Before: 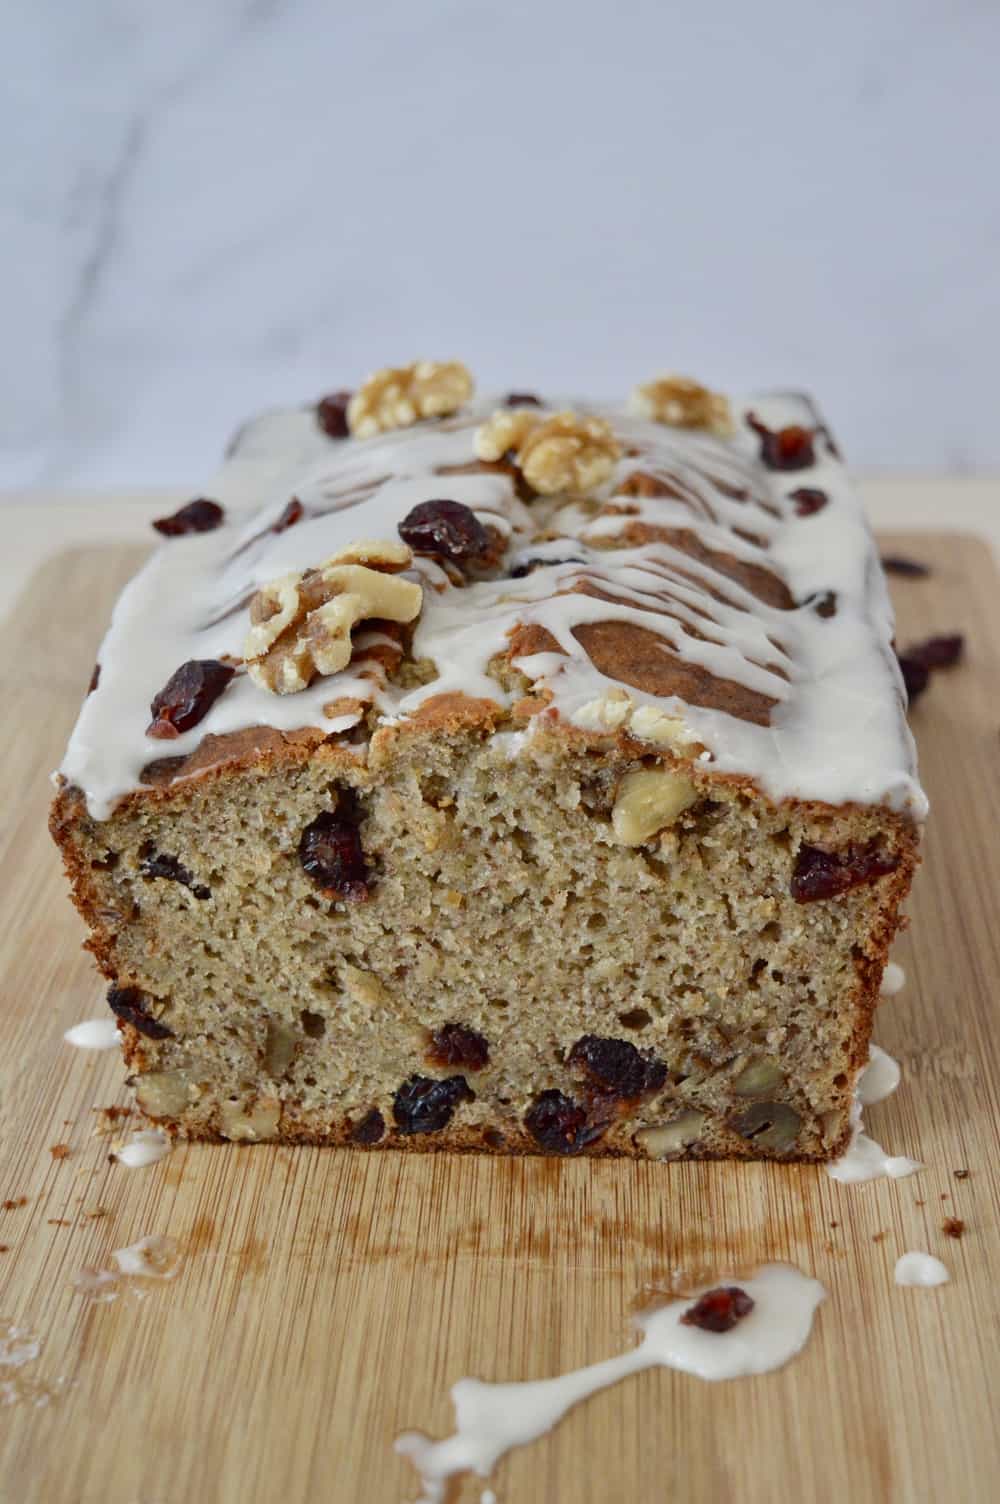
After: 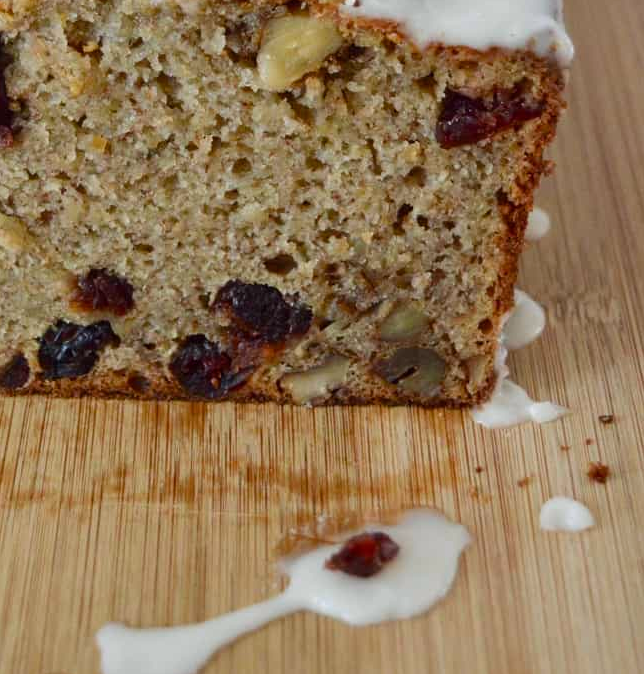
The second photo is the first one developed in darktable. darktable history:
crop and rotate: left 35.509%, top 50.238%, bottom 4.934%
white balance: red 0.988, blue 1.017
exposure: black level correction 0, compensate exposure bias true, compensate highlight preservation false
color balance rgb: on, module defaults
